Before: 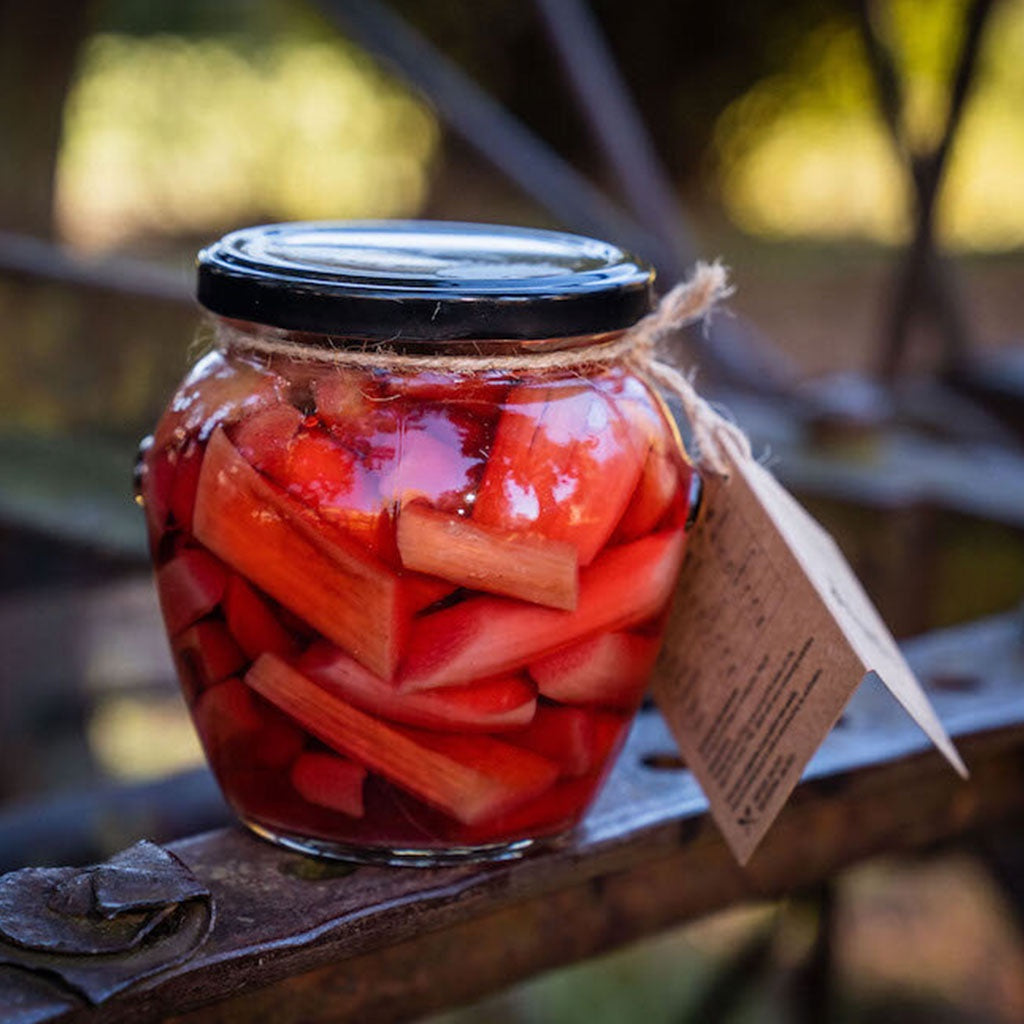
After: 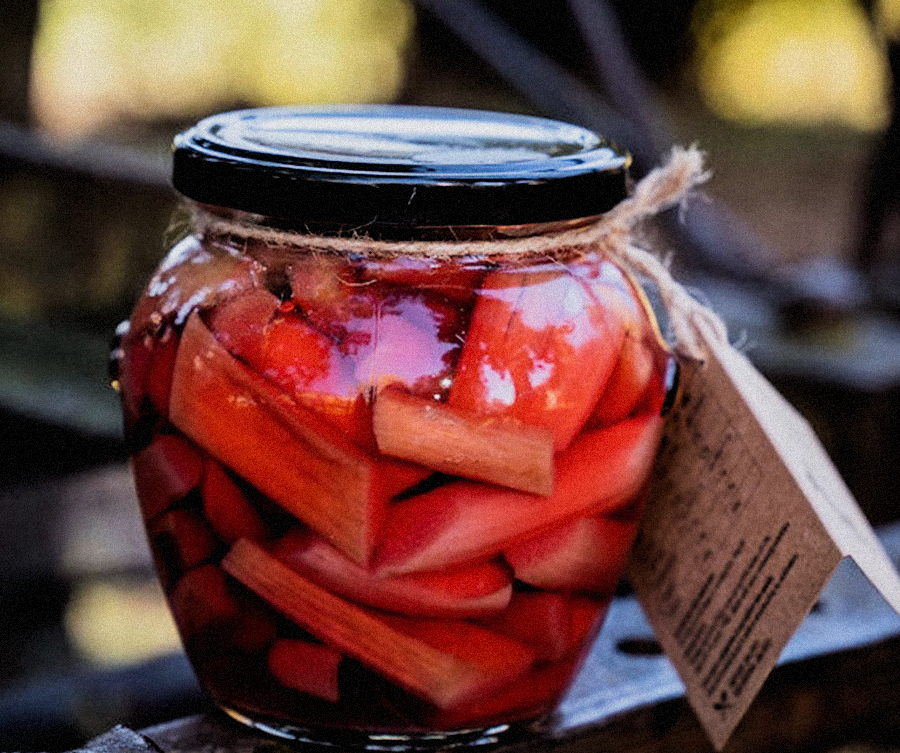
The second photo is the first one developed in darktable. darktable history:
crop and rotate: left 2.425%, top 11.305%, right 9.6%, bottom 15.08%
grain: mid-tones bias 0%
filmic rgb: black relative exposure -5 EV, hardness 2.88, contrast 1.4, highlights saturation mix -30%
